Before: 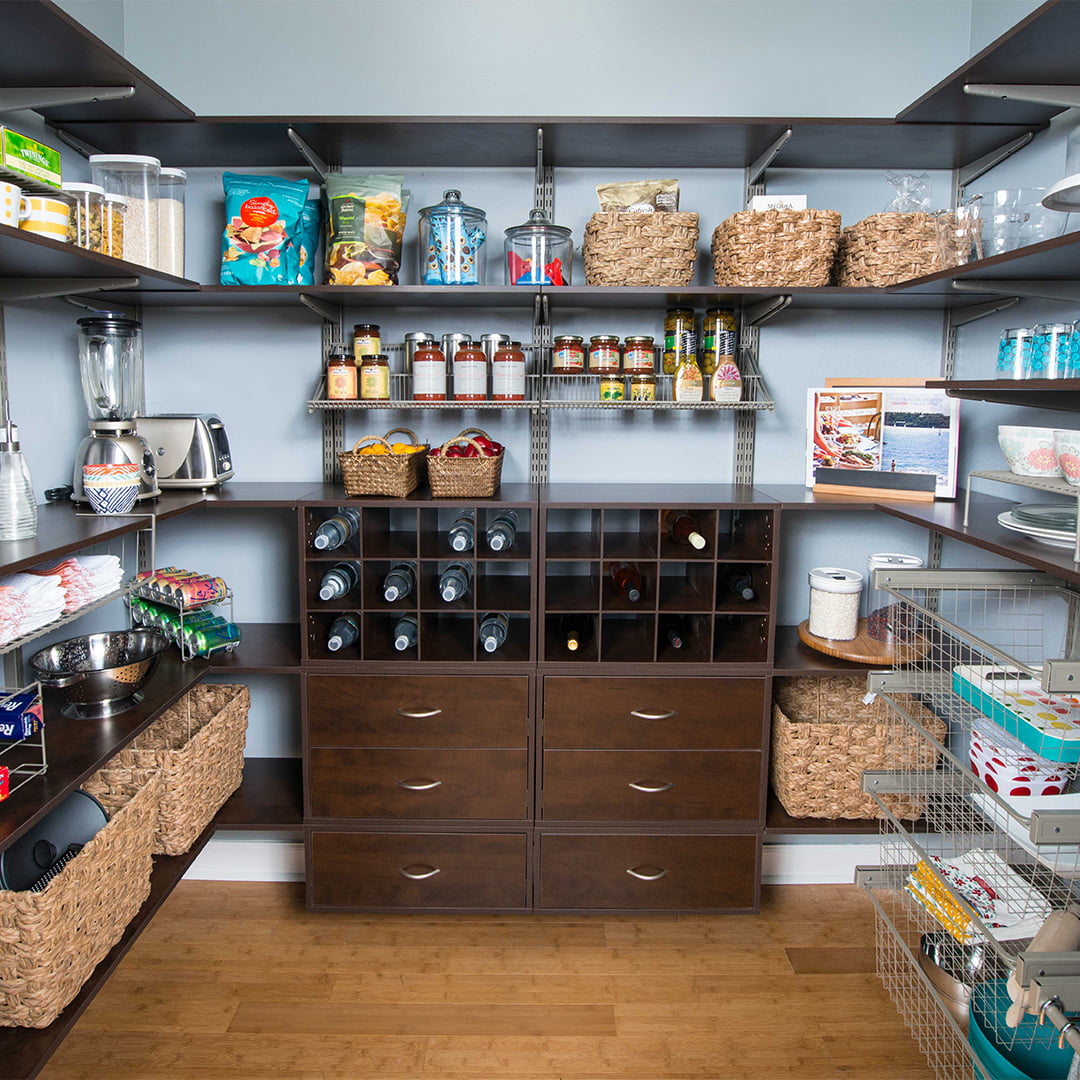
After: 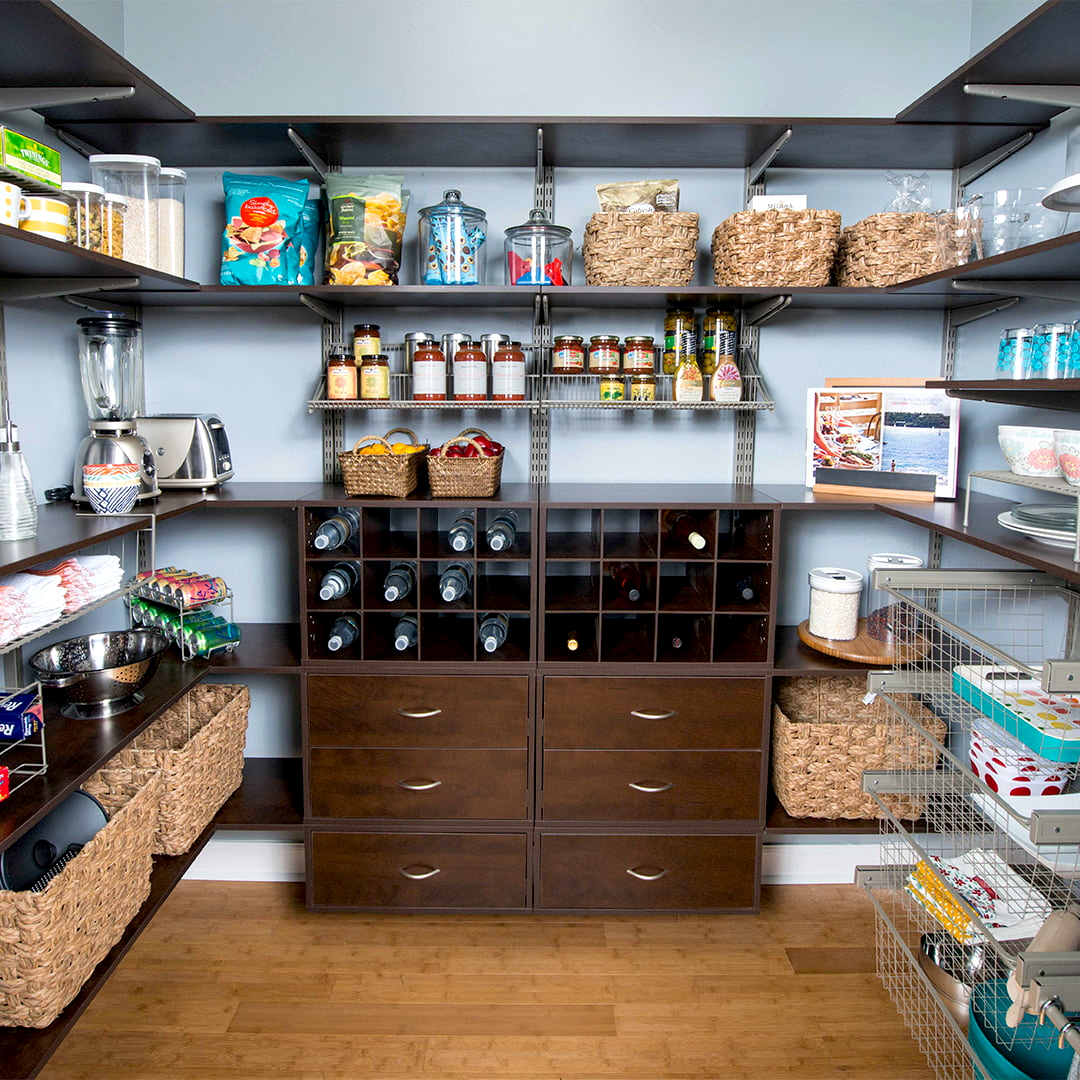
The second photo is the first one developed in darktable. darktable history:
exposure: black level correction 0.007, exposure 0.16 EV, compensate exposure bias true, compensate highlight preservation false
